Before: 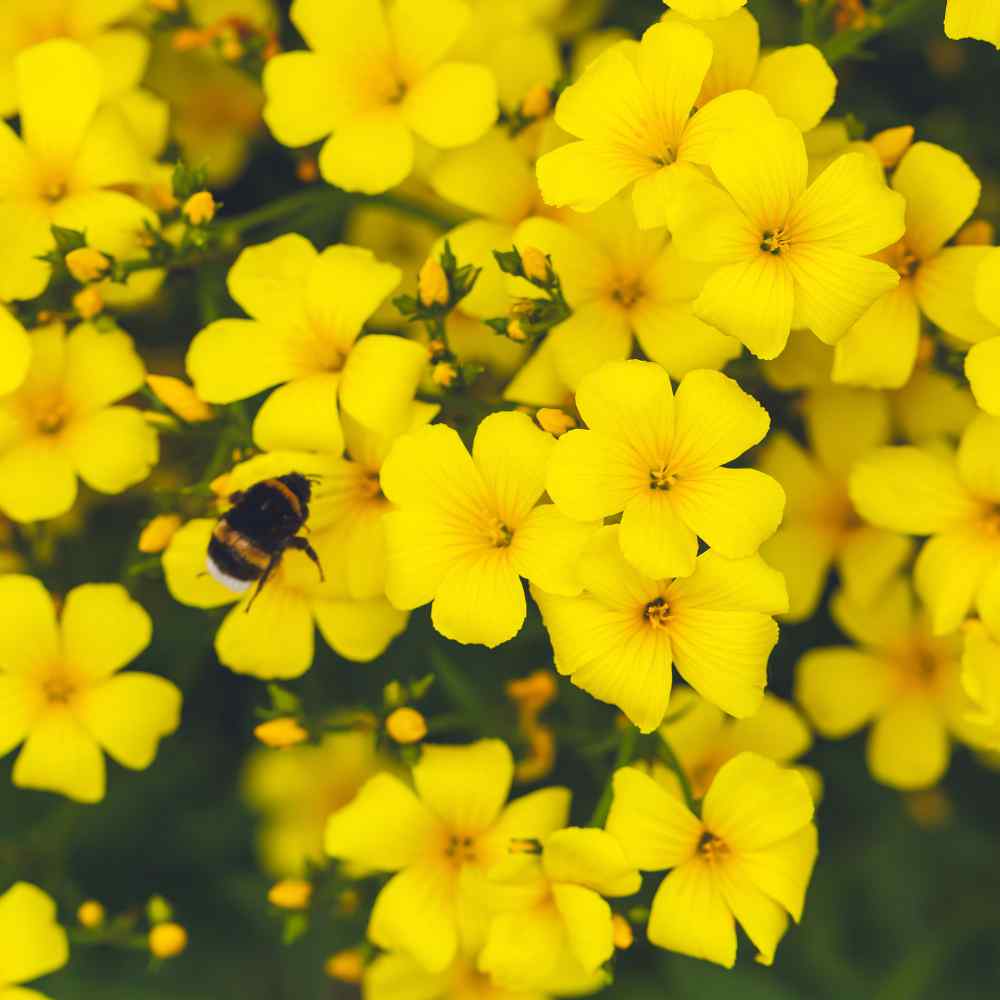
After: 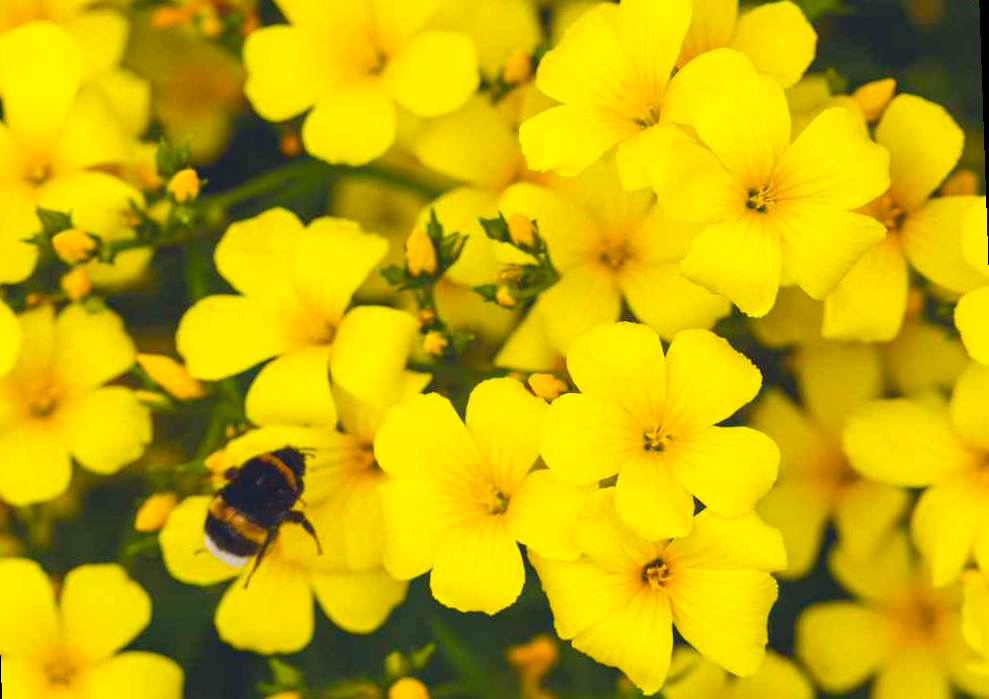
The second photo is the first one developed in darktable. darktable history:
color balance rgb: global vibrance 42.74%
exposure: exposure 0.127 EV, compensate highlight preservation false
crop: bottom 24.988%
rotate and perspective: rotation -2°, crop left 0.022, crop right 0.978, crop top 0.049, crop bottom 0.951
